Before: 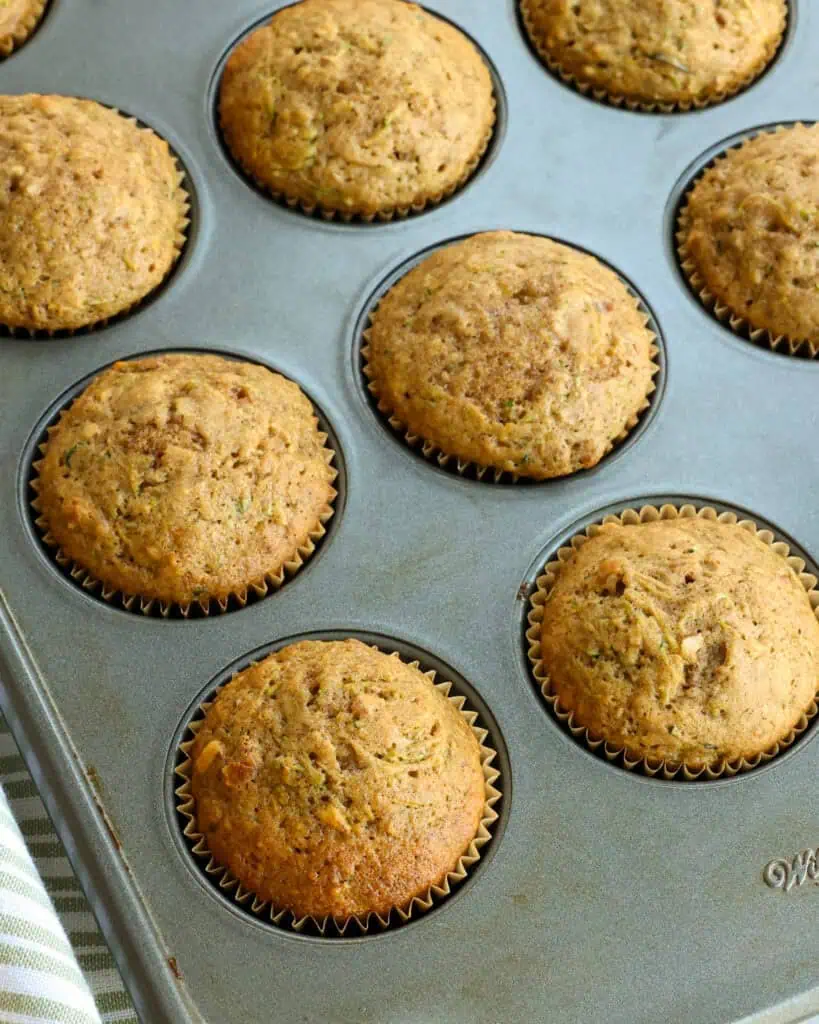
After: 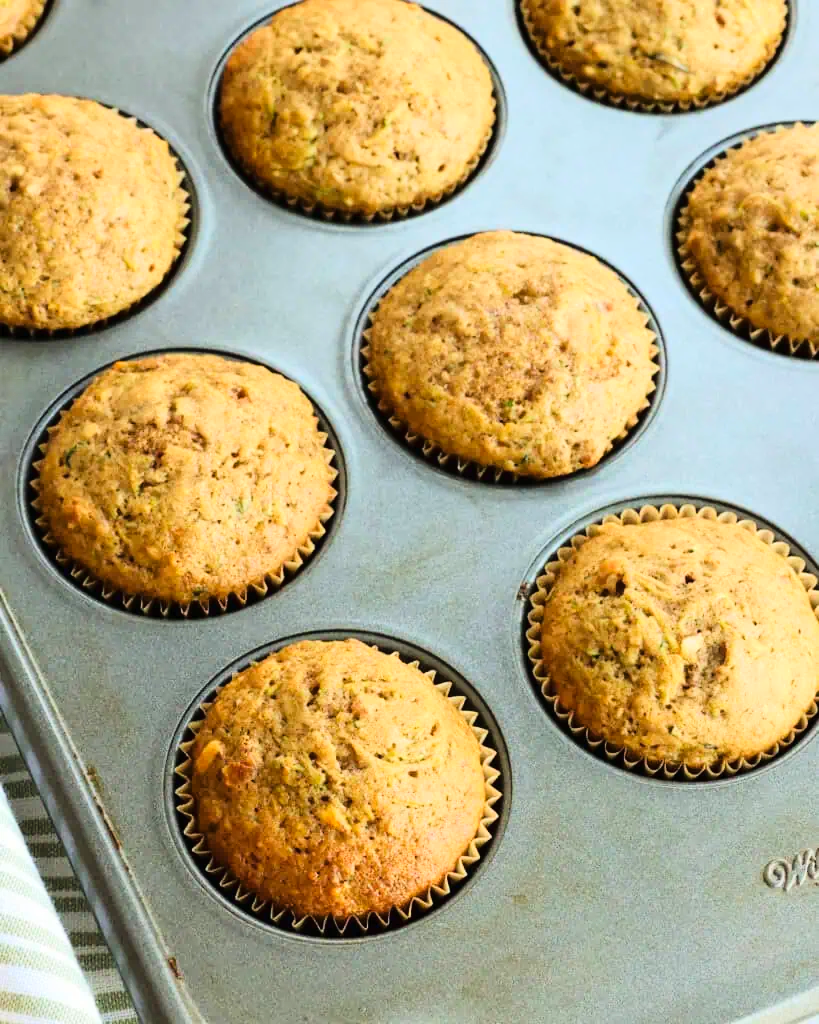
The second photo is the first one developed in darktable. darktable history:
tone curve: curves: ch0 [(0, 0) (0.003, 0.011) (0.011, 0.014) (0.025, 0.023) (0.044, 0.035) (0.069, 0.047) (0.1, 0.065) (0.136, 0.098) (0.177, 0.139) (0.224, 0.214) (0.277, 0.306) (0.335, 0.392) (0.399, 0.484) (0.468, 0.584) (0.543, 0.68) (0.623, 0.772) (0.709, 0.847) (0.801, 0.905) (0.898, 0.951) (1, 1)], color space Lab, linked channels, preserve colors none
